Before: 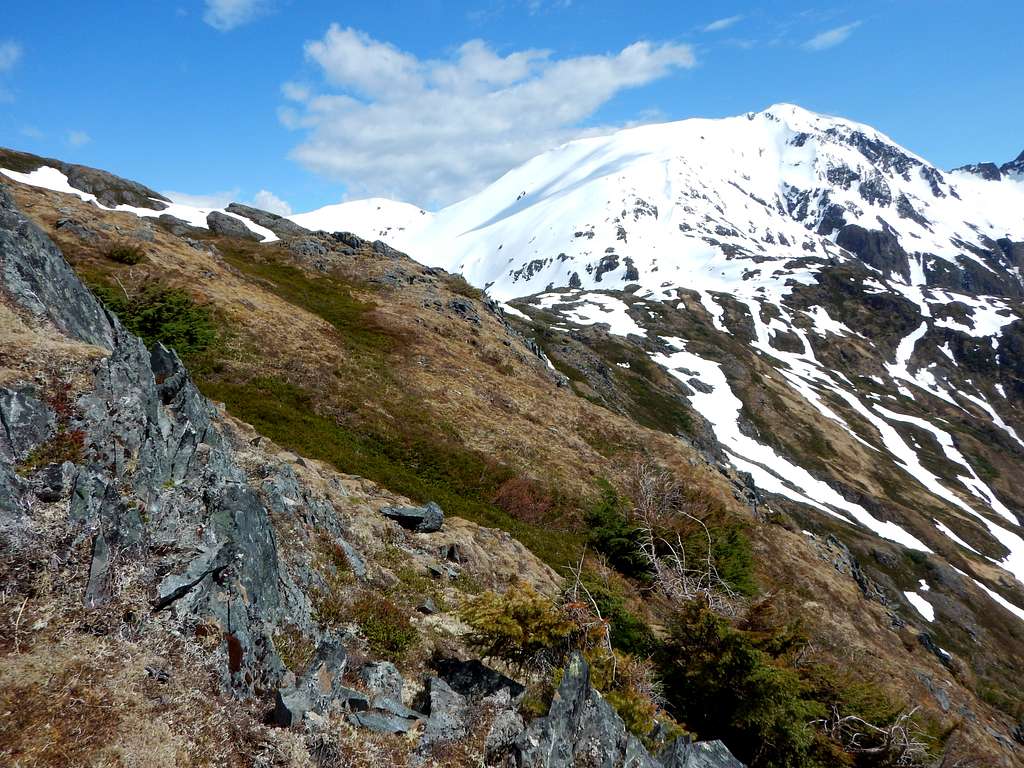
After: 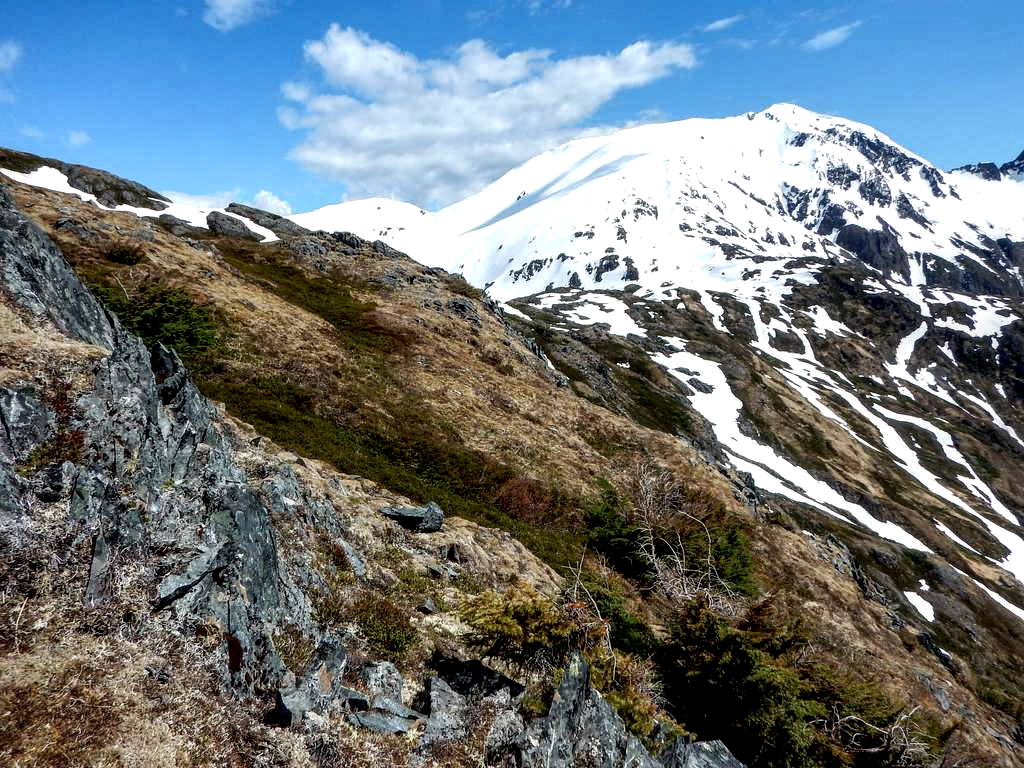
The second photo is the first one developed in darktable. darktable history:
local contrast: highlights 21%, shadows 72%, detail 170%
